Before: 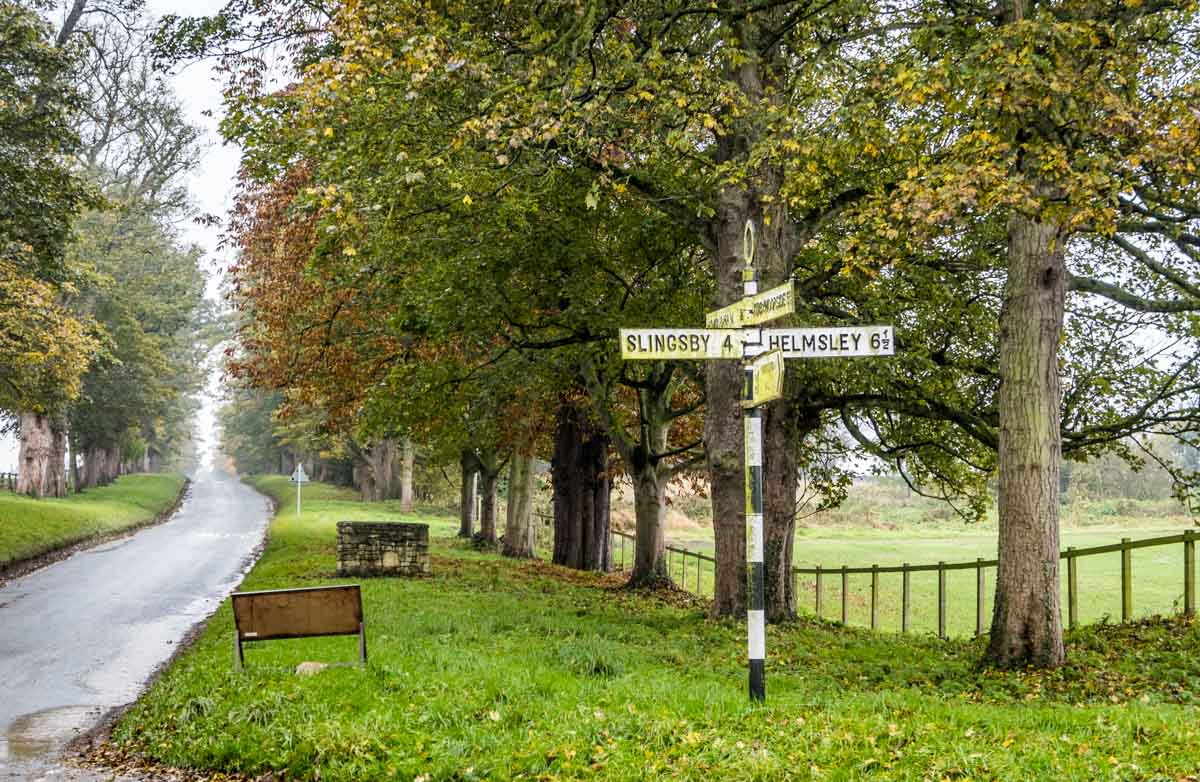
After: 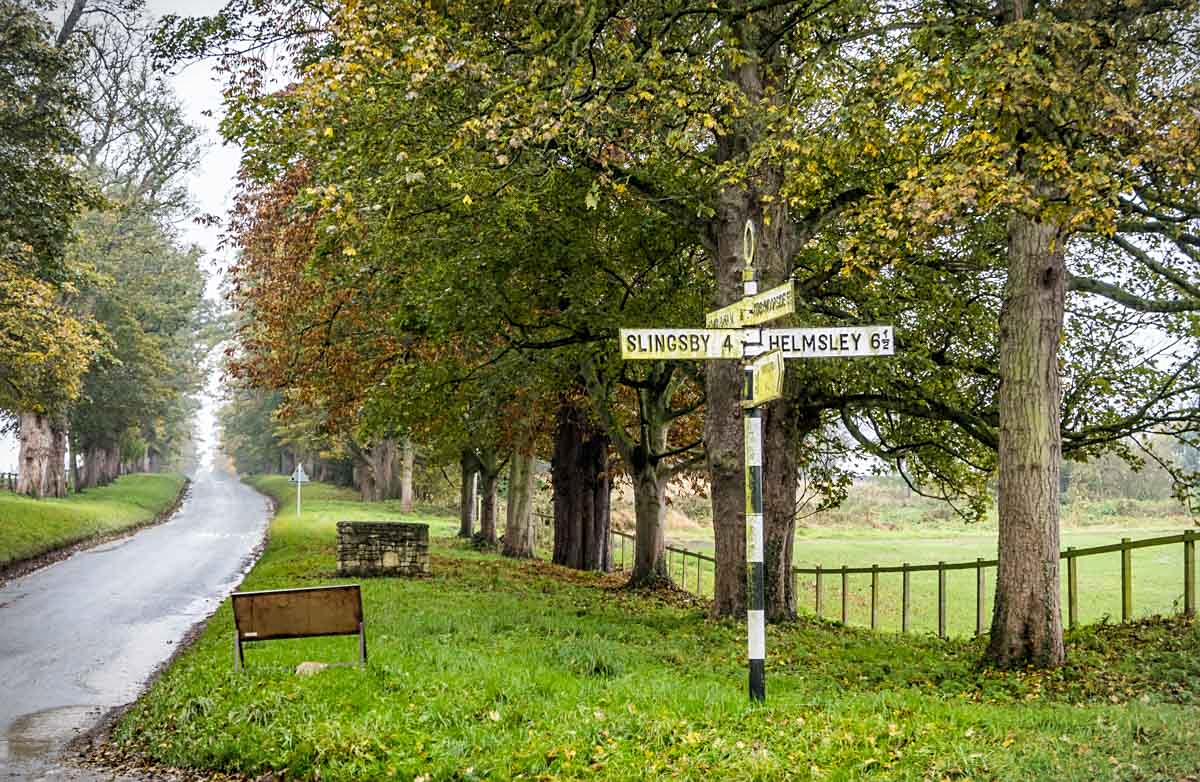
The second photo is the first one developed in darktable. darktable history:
vignetting: fall-off start 100.29%, width/height ratio 1.303
sharpen: amount 0.214
